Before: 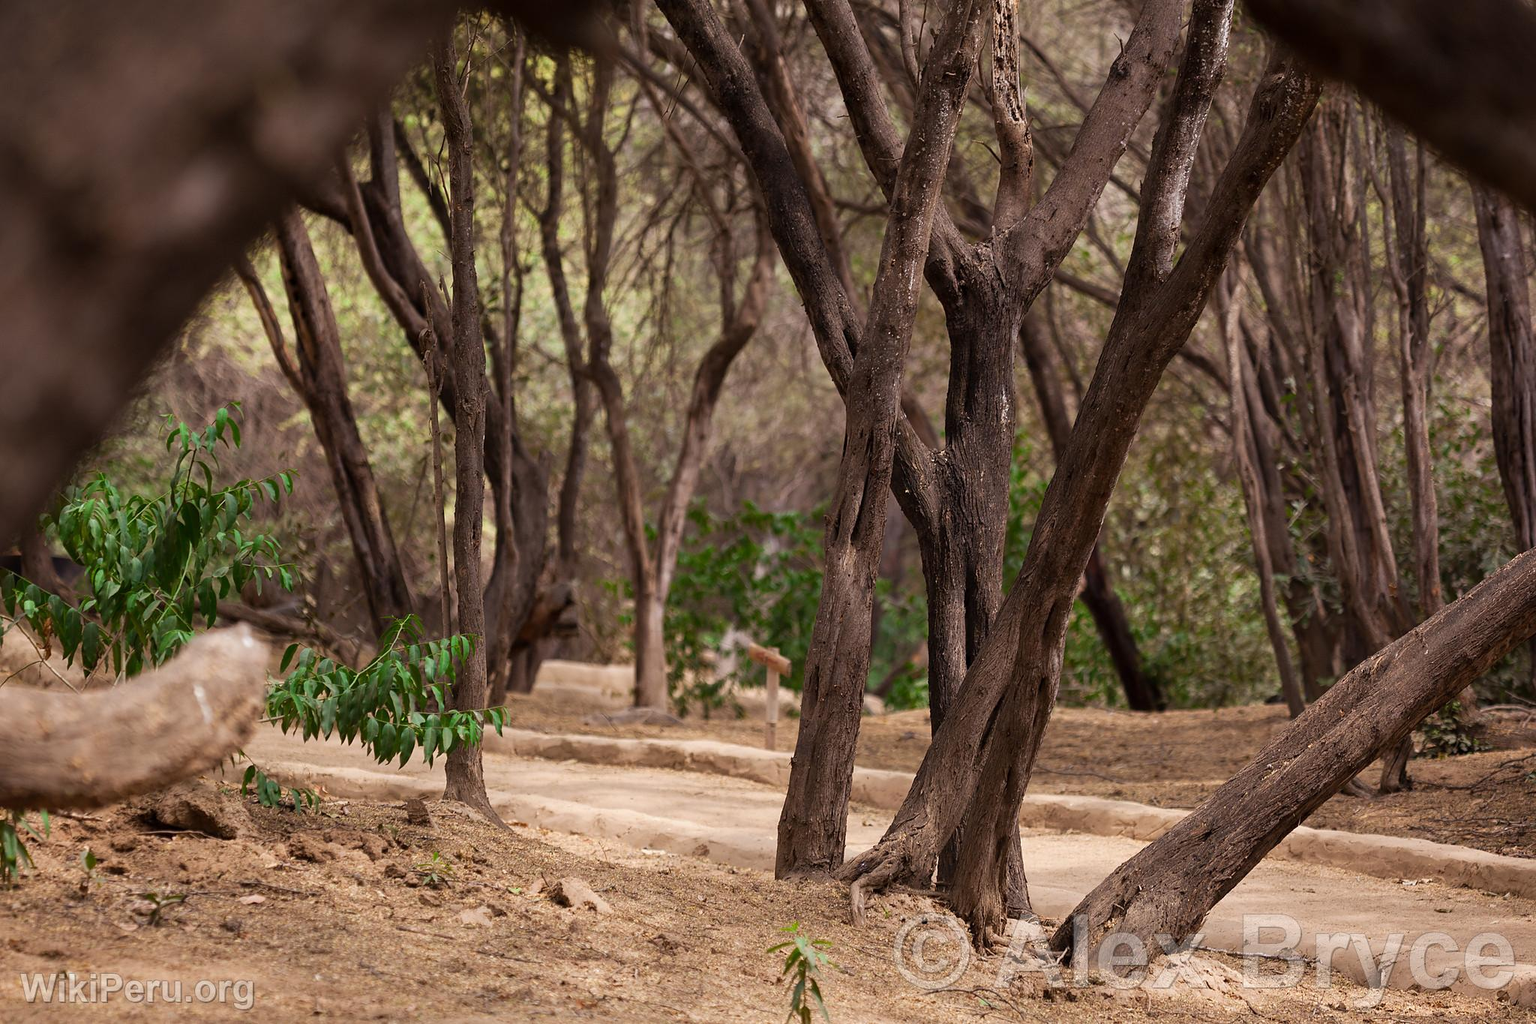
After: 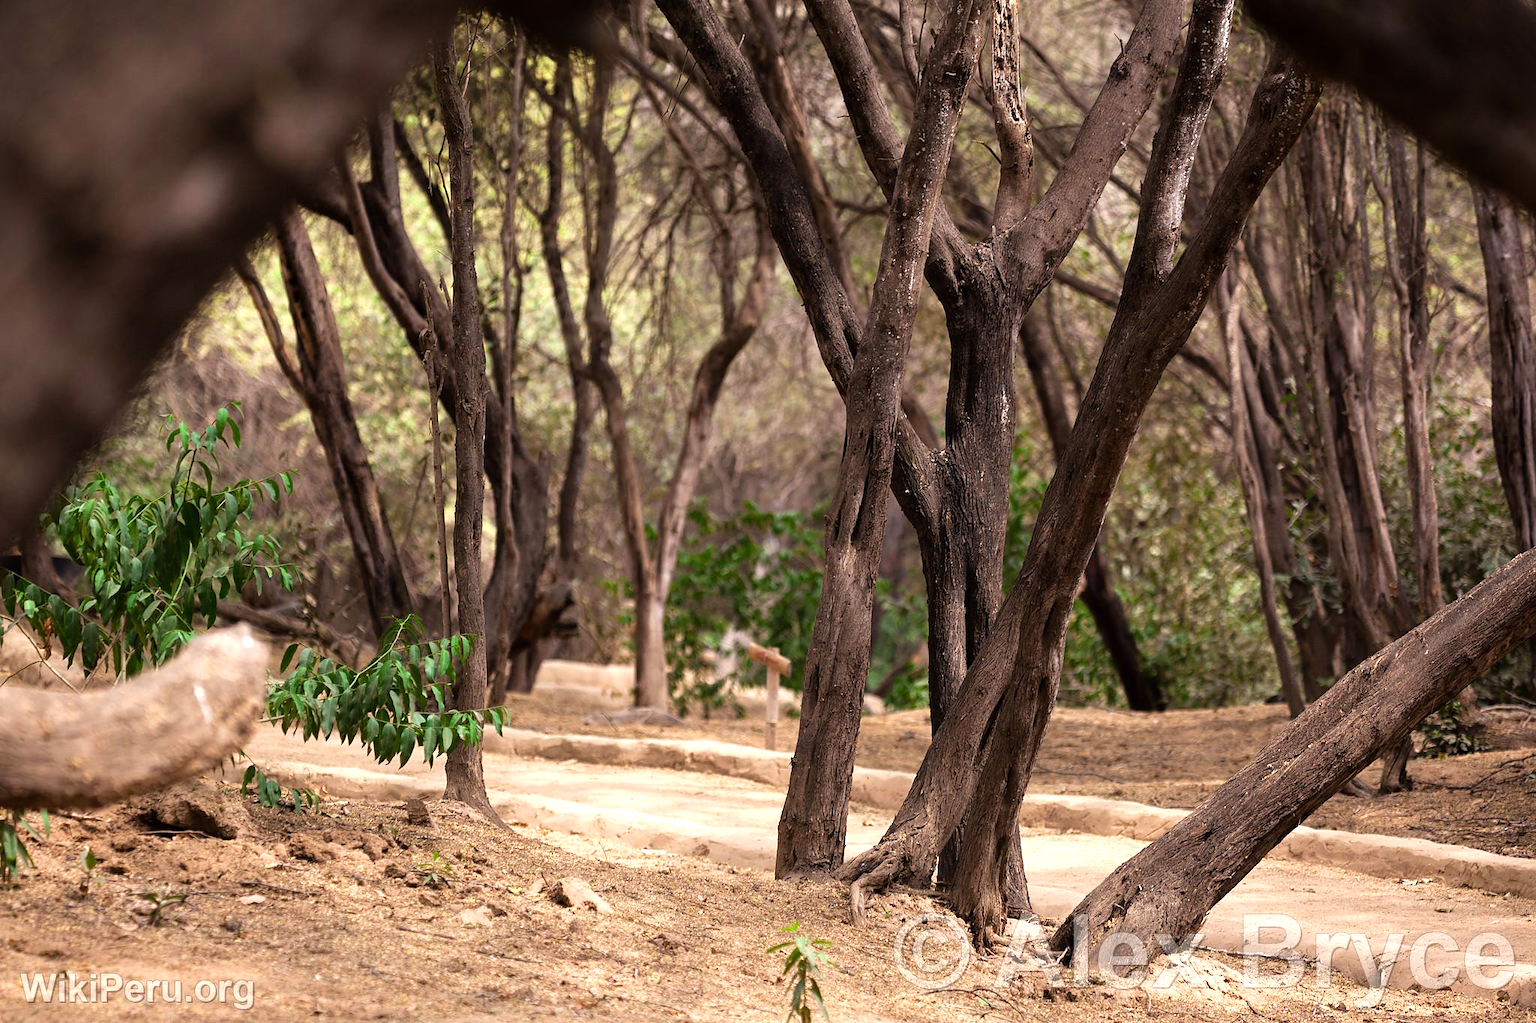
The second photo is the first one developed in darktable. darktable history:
tone equalizer: -8 EV -0.788 EV, -7 EV -0.682 EV, -6 EV -0.62 EV, -5 EV -0.391 EV, -3 EV 0.401 EV, -2 EV 0.6 EV, -1 EV 0.699 EV, +0 EV 0.739 EV
